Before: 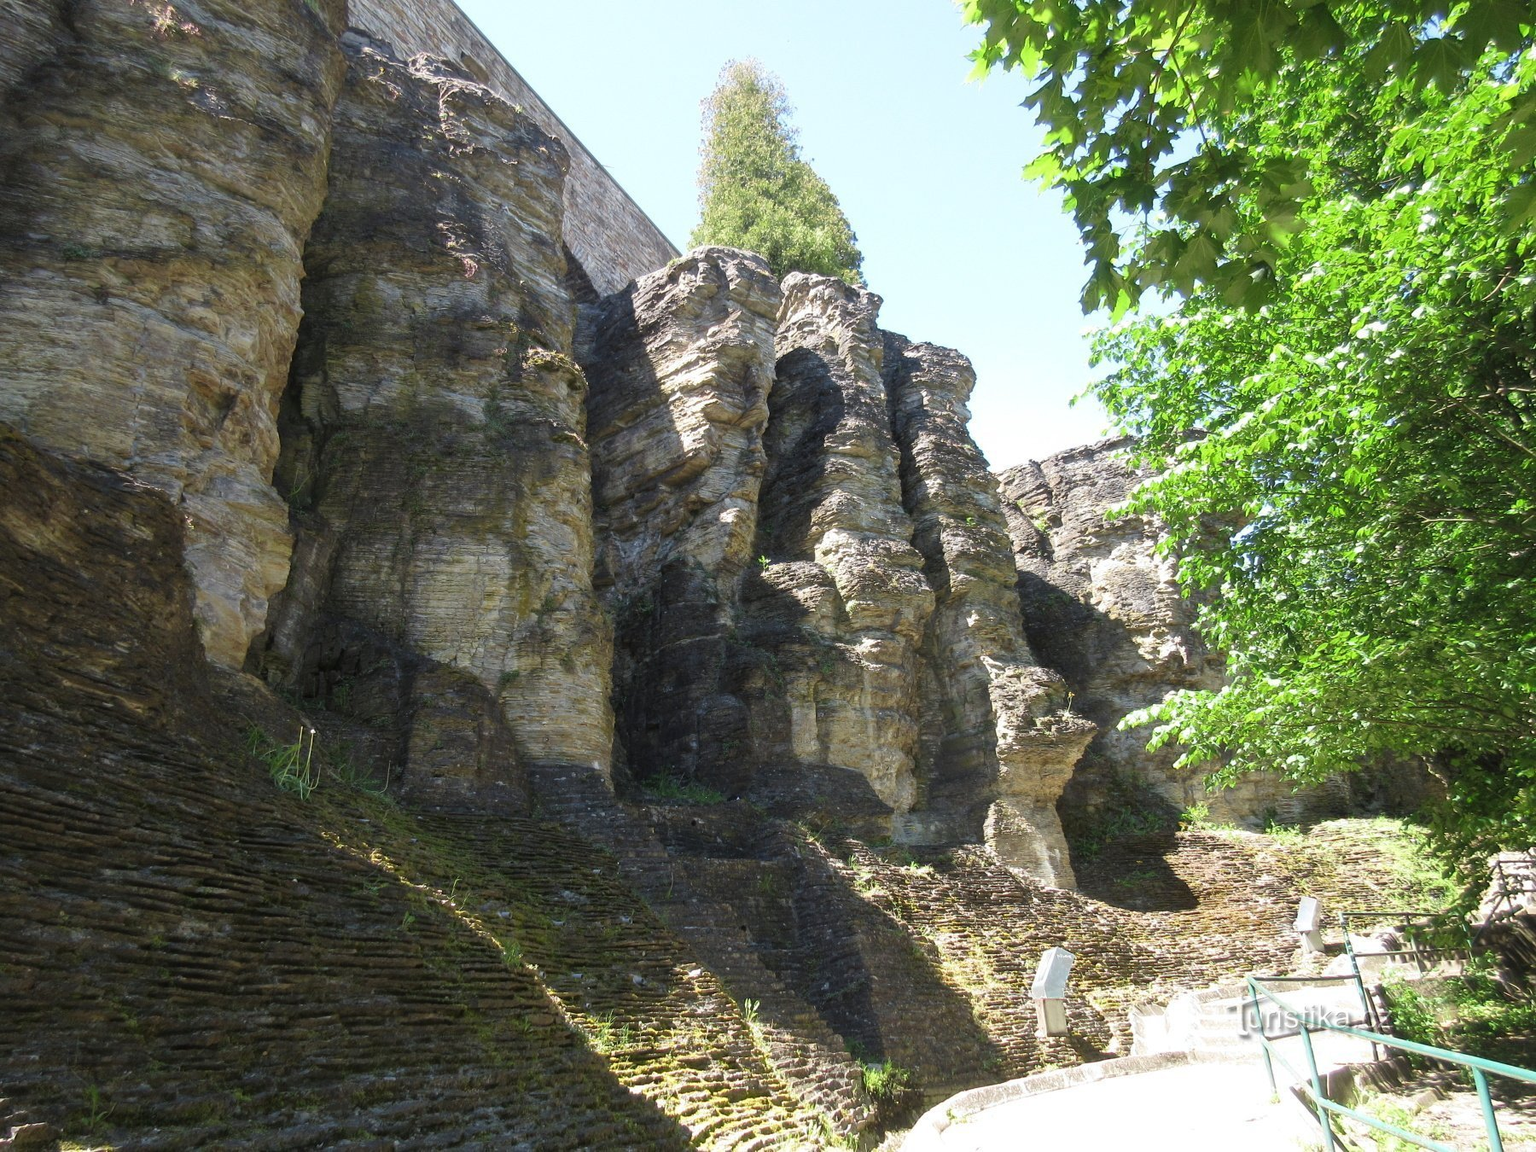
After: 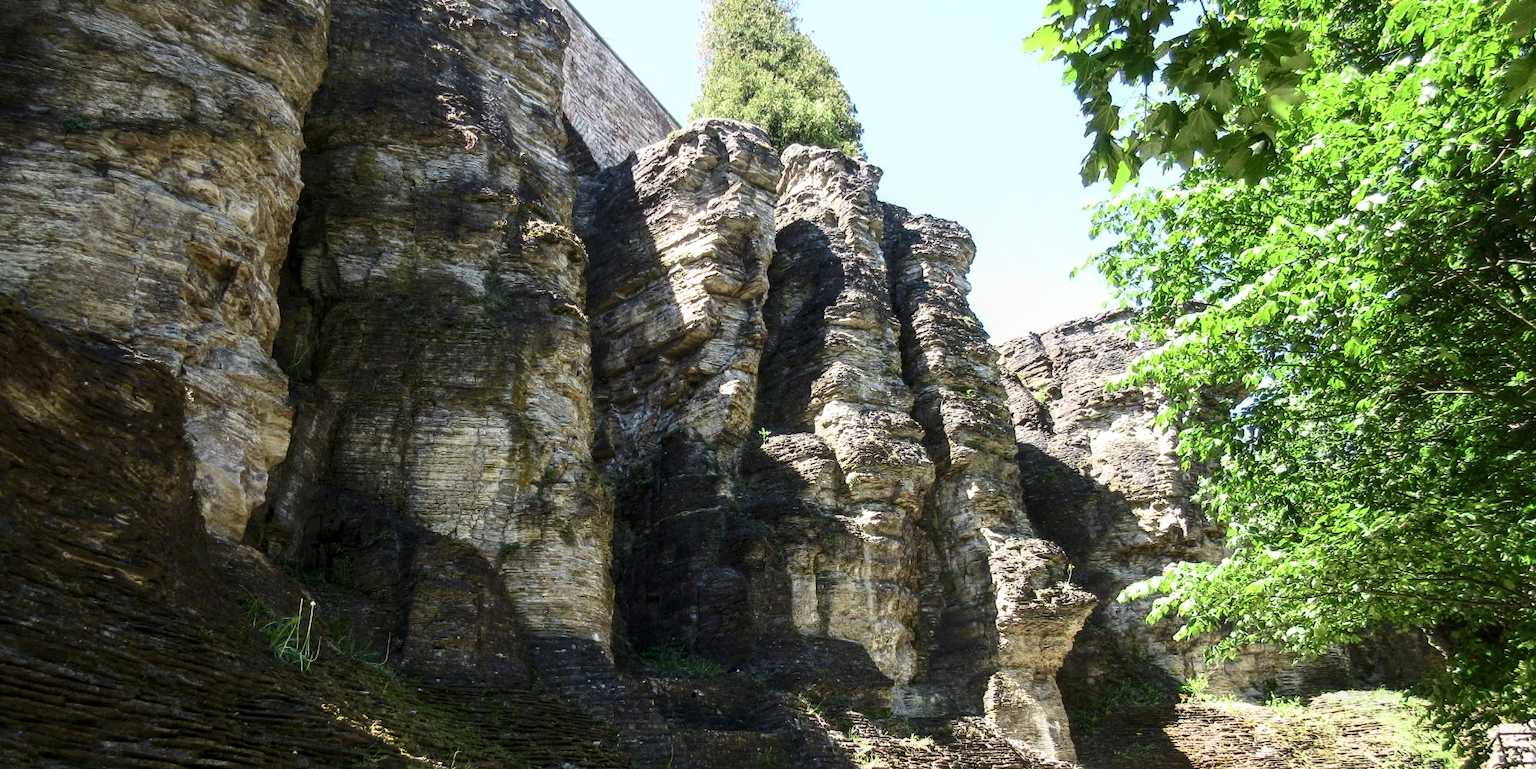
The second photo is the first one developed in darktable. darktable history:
local contrast: on, module defaults
contrast brightness saturation: contrast 0.283
crop: top 11.158%, bottom 22.021%
